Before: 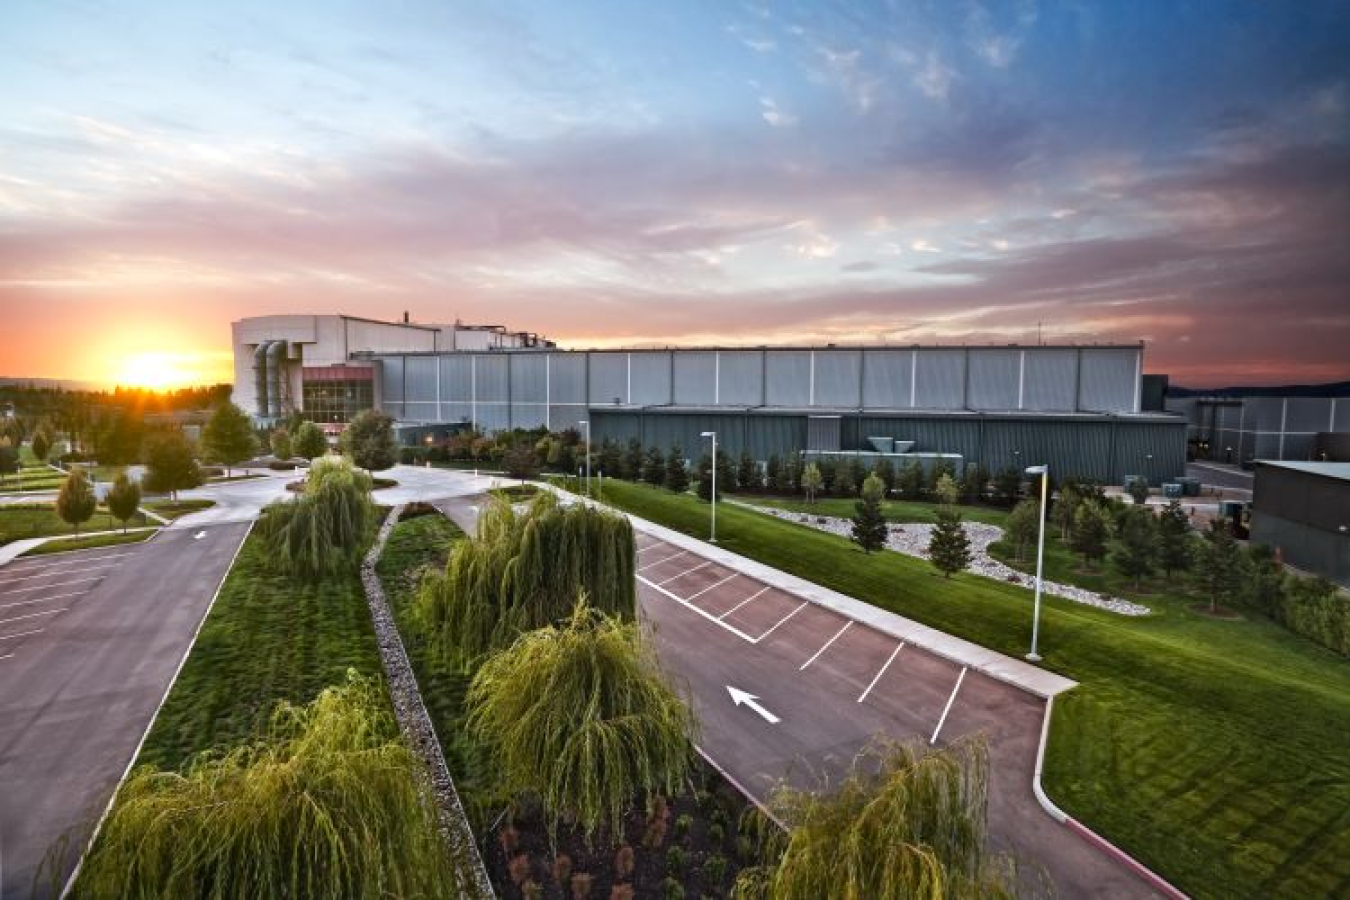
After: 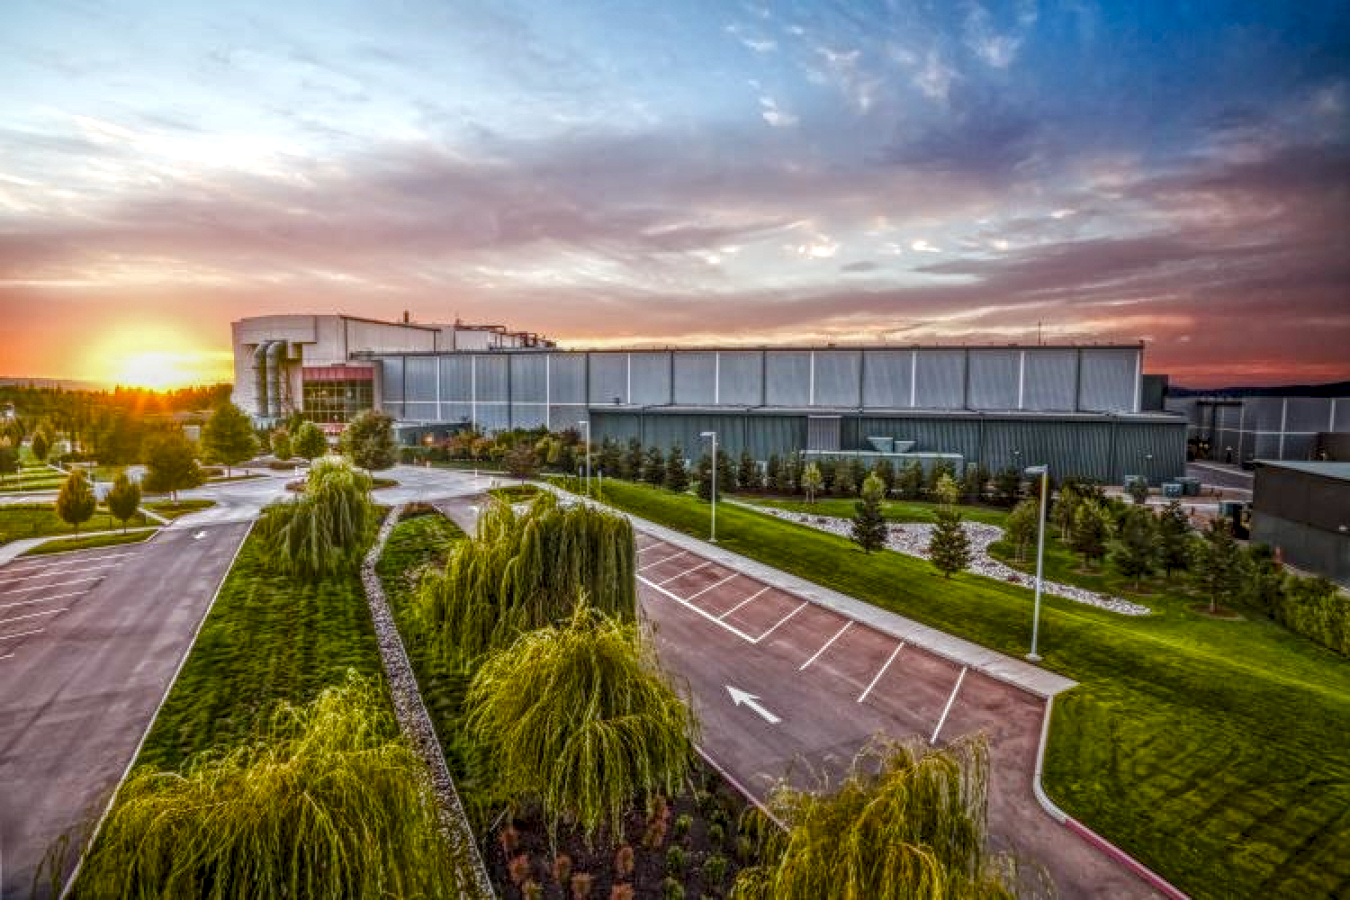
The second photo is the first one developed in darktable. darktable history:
local contrast: highlights 5%, shadows 6%, detail 200%, midtone range 0.247
color balance rgb: power › chroma 0.672%, power › hue 60°, perceptual saturation grading › global saturation 0.897%, perceptual saturation grading › mid-tones 6.403%, perceptual saturation grading › shadows 71.325%
